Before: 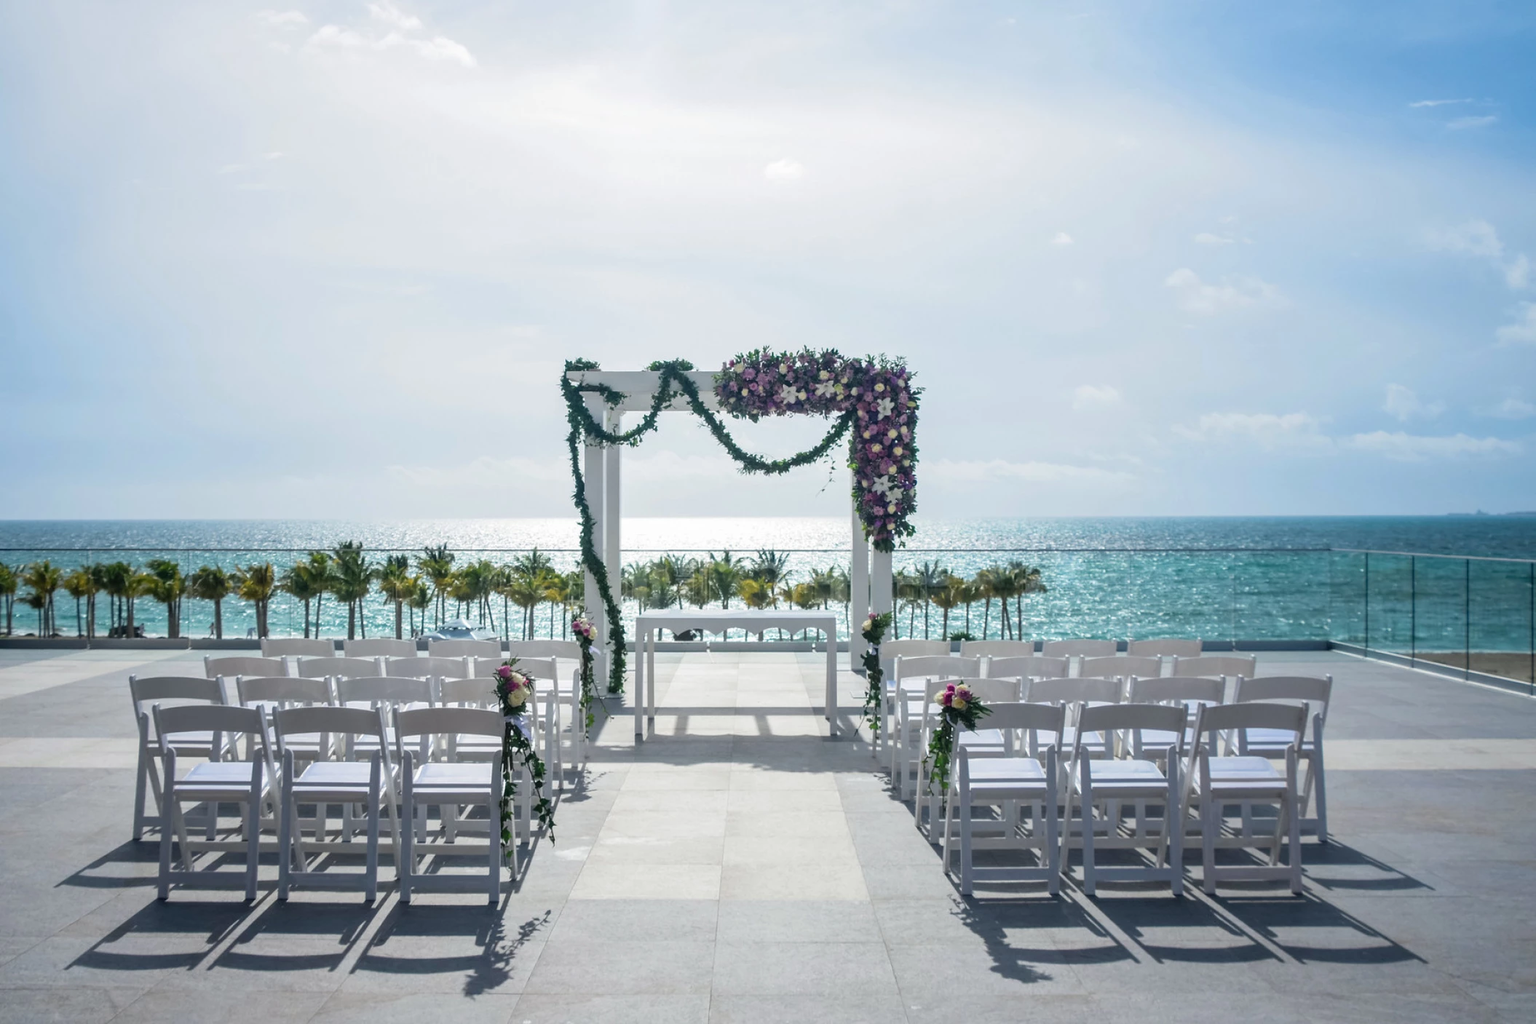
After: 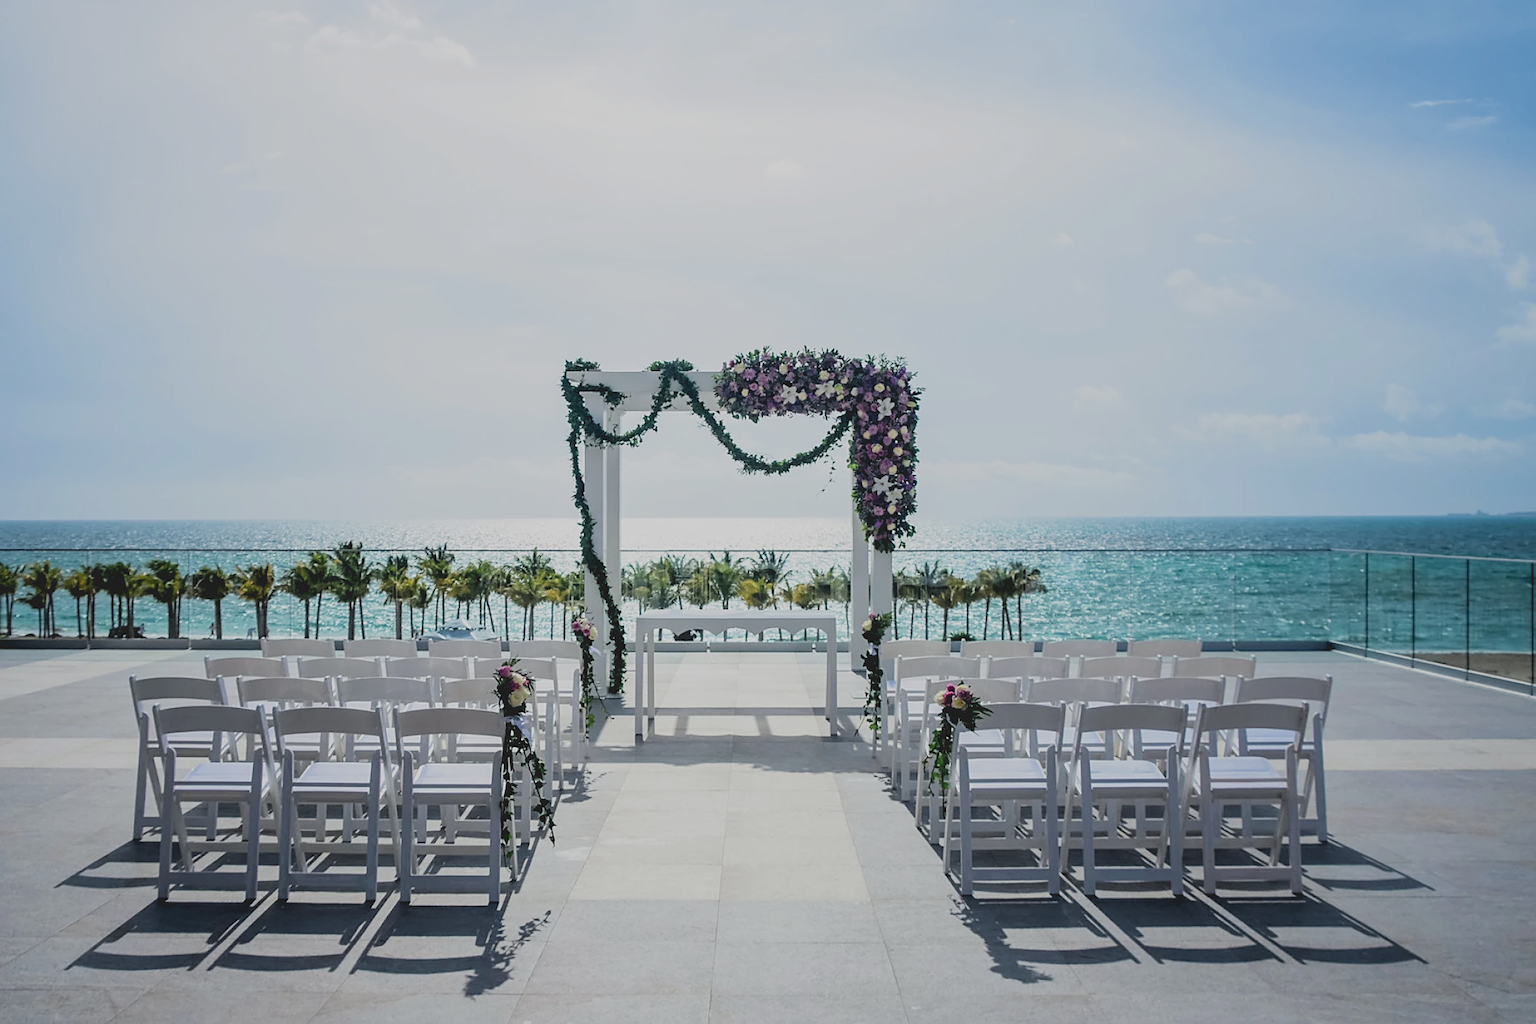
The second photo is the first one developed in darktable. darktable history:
tone curve: curves: ch0 [(0.122, 0.111) (1, 1)], preserve colors none
filmic rgb: black relative exposure -7.08 EV, white relative exposure 5.38 EV, hardness 3.03, color science v4 (2020)
sharpen: on, module defaults
